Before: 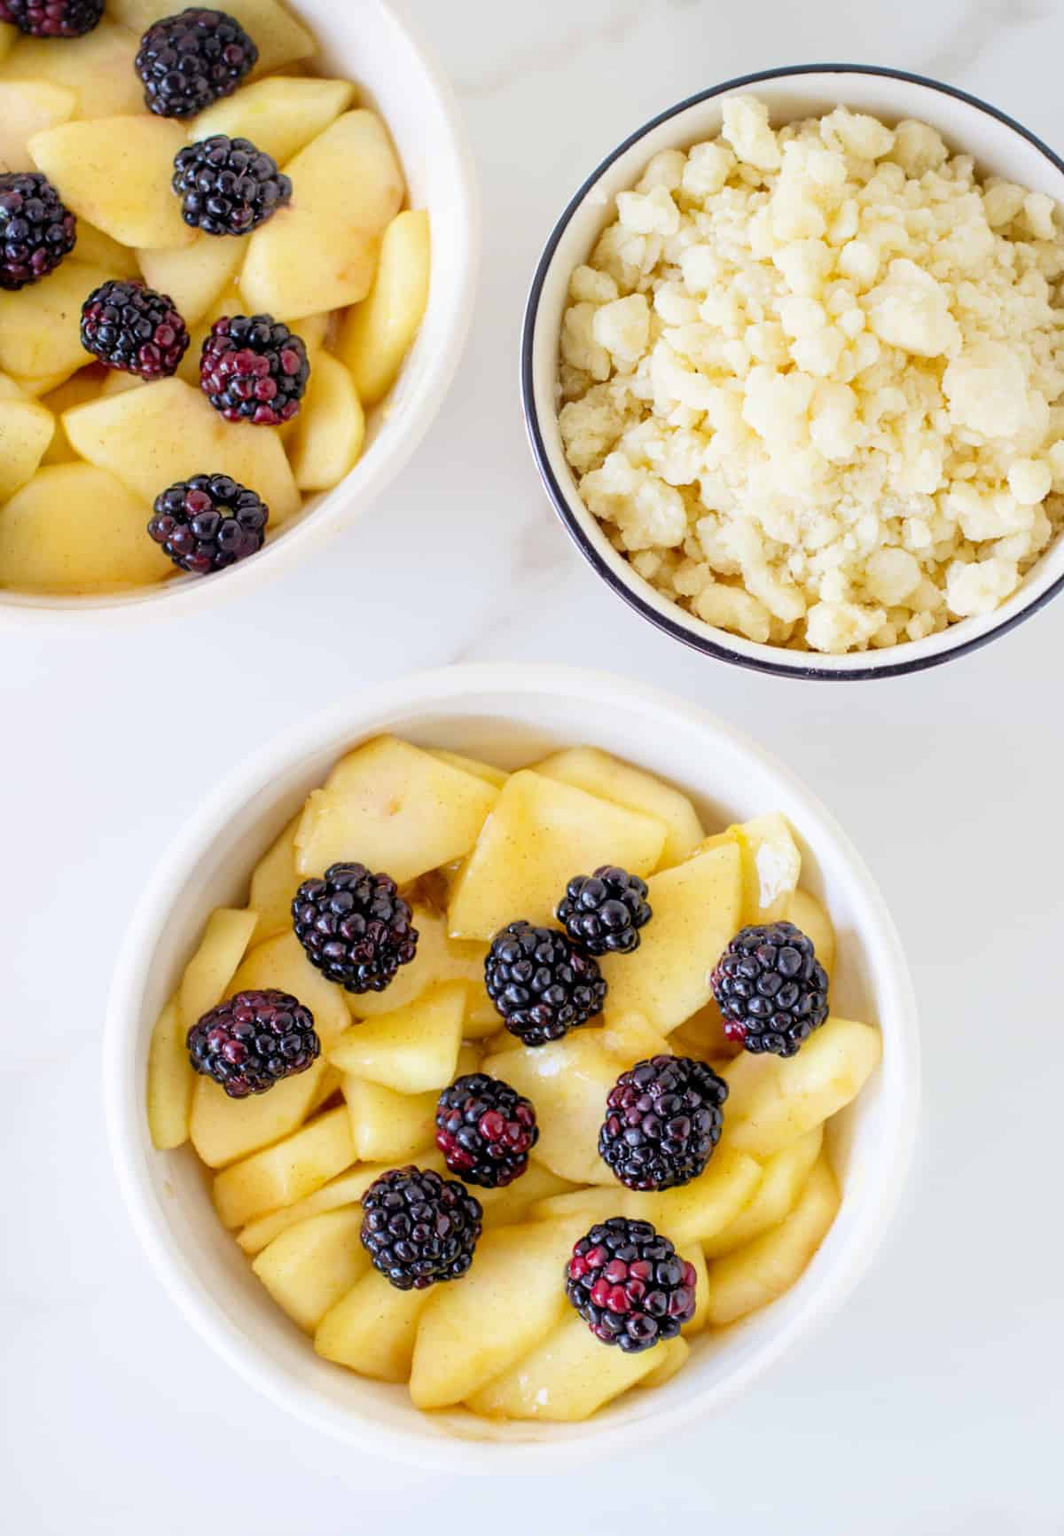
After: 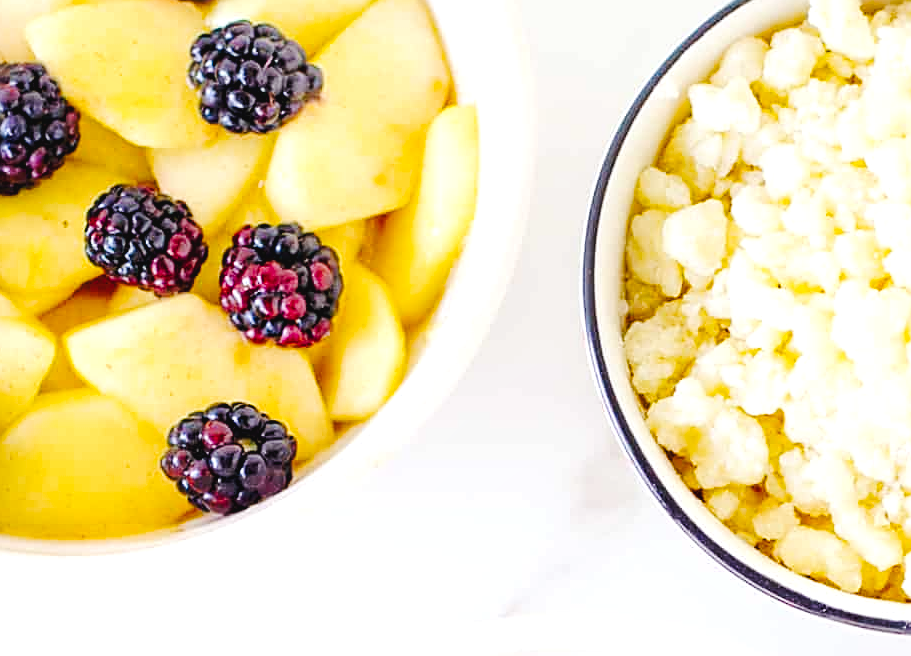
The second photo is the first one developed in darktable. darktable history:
color balance rgb: perceptual saturation grading › global saturation 30.463%, perceptual brilliance grading › global brilliance 29.589%
sharpen: amount 0.5
local contrast: highlights 103%, shadows 100%, detail 119%, midtone range 0.2
contrast brightness saturation: contrast -0.104, saturation -0.084
tone curve: curves: ch0 [(0, 0.018) (0.036, 0.038) (0.15, 0.131) (0.27, 0.247) (0.503, 0.556) (0.763, 0.785) (1, 0.919)]; ch1 [(0, 0) (0.203, 0.158) (0.333, 0.283) (0.451, 0.417) (0.502, 0.5) (0.519, 0.522) (0.562, 0.588) (0.603, 0.664) (0.722, 0.813) (1, 1)]; ch2 [(0, 0) (0.29, 0.295) (0.404, 0.436) (0.497, 0.499) (0.521, 0.523) (0.561, 0.605) (0.639, 0.664) (0.712, 0.764) (1, 1)], preserve colors none
crop: left 0.523%, top 7.633%, right 23.551%, bottom 54.487%
